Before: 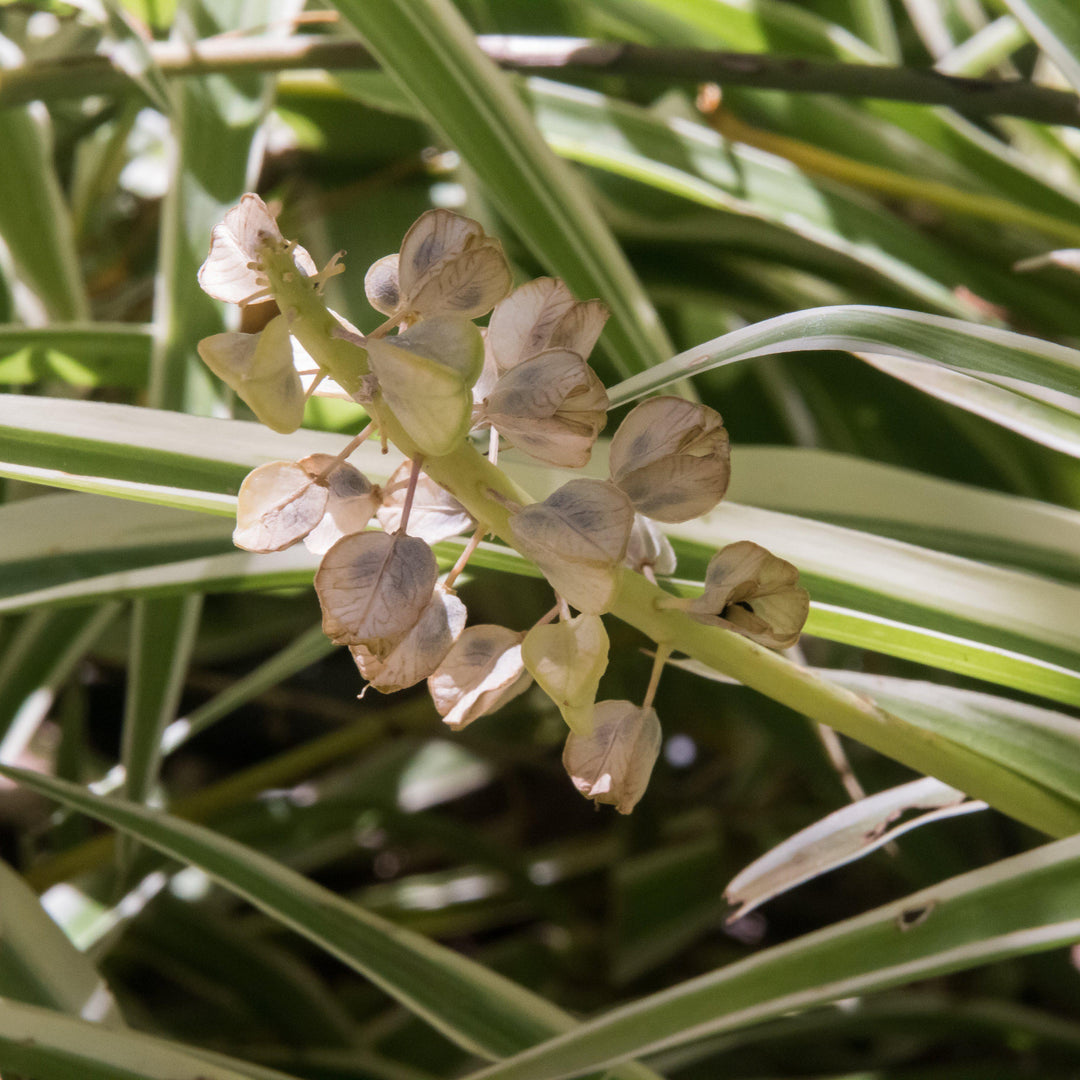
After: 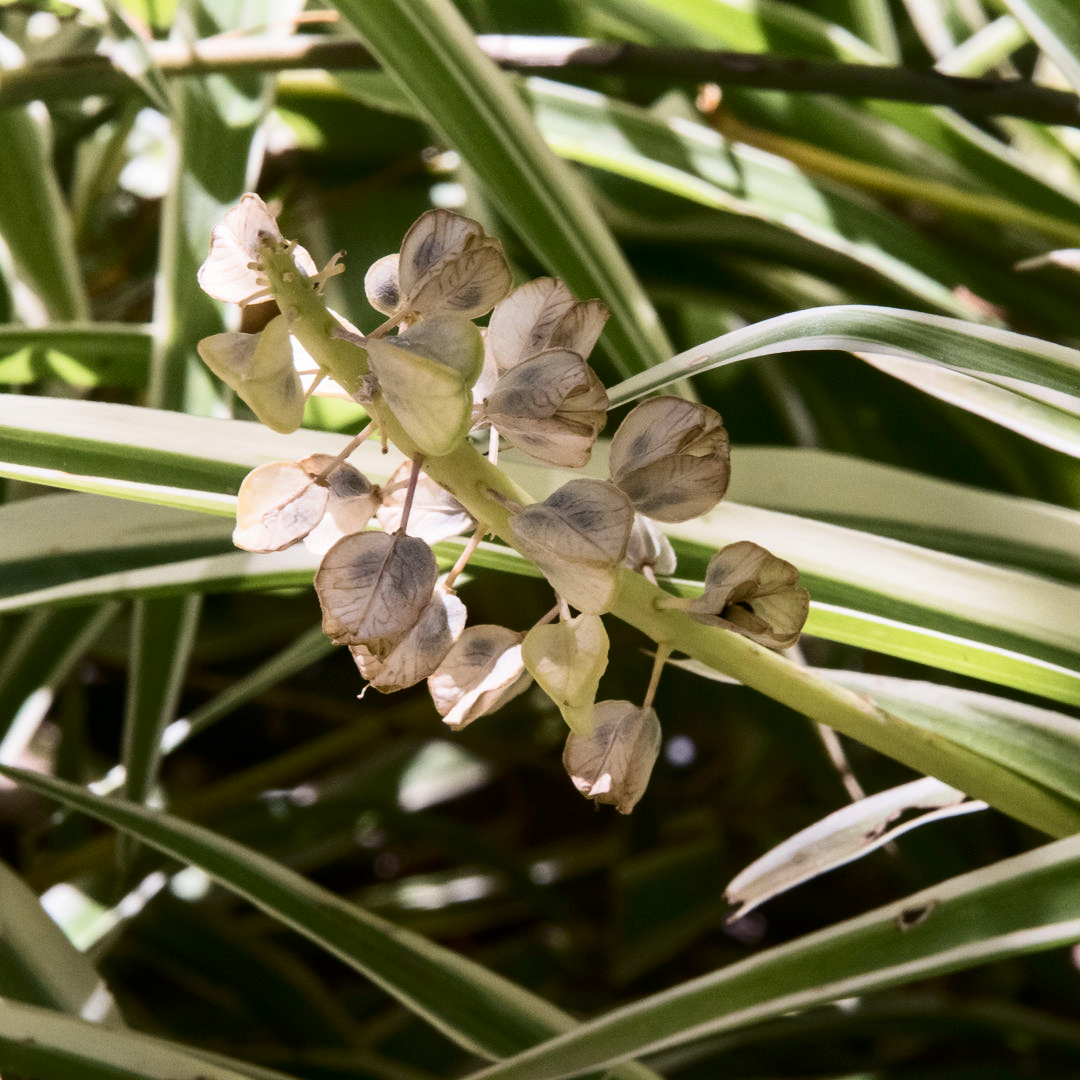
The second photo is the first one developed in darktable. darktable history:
contrast brightness saturation: contrast 0.28
color zones: curves: ch1 [(0.077, 0.436) (0.25, 0.5) (0.75, 0.5)]
